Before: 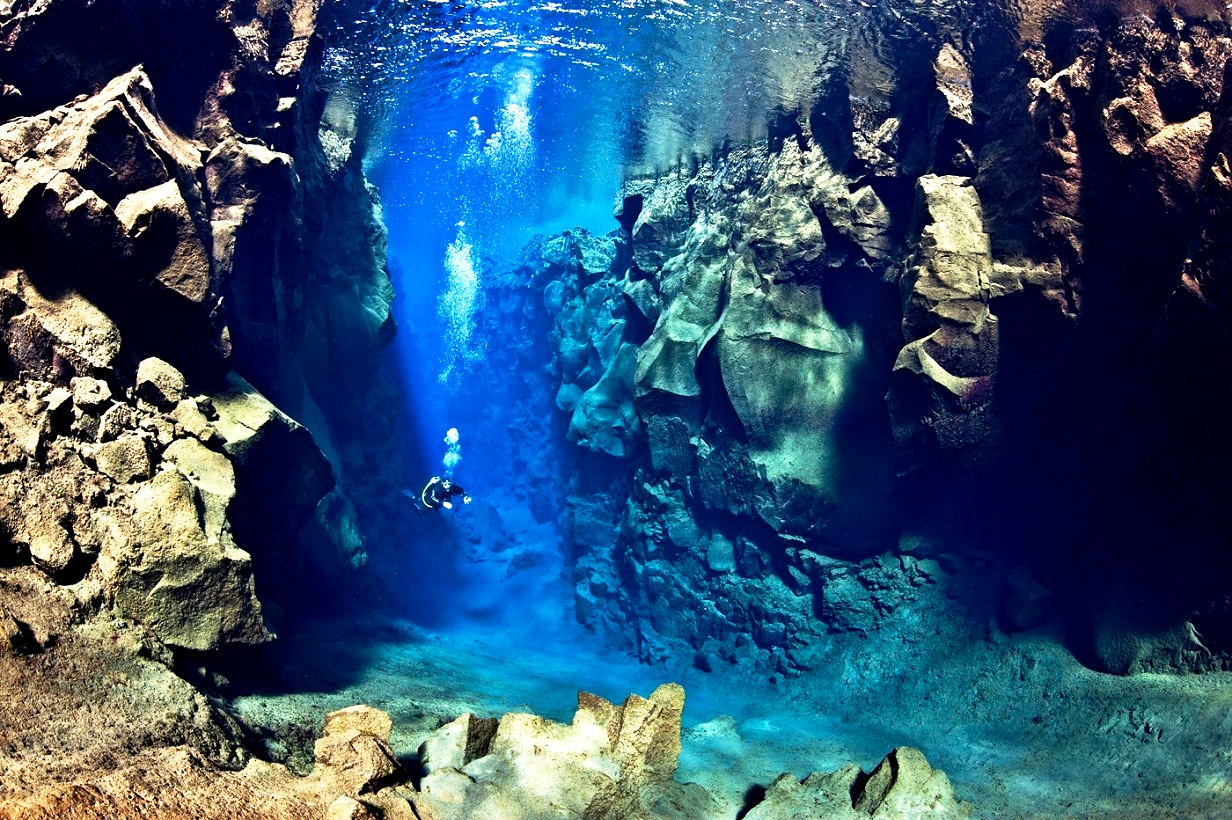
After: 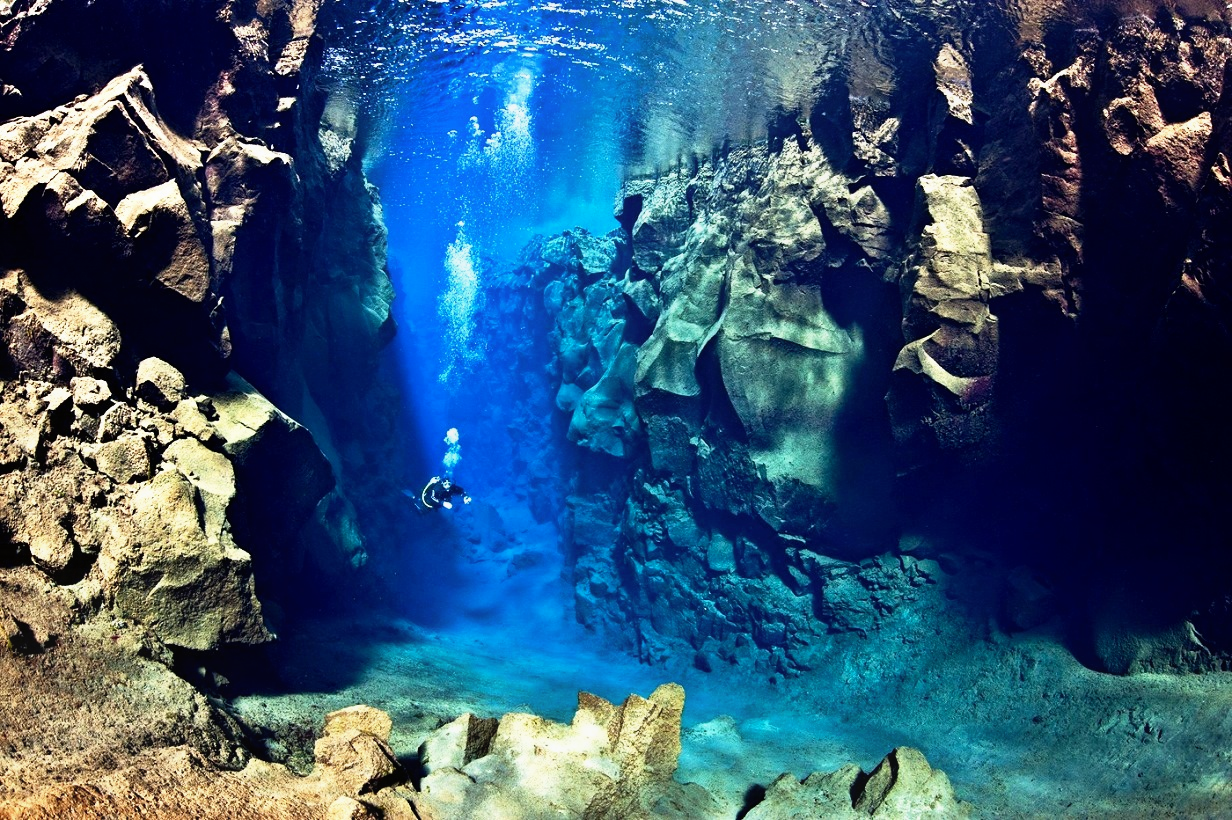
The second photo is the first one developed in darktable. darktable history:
contrast equalizer: y [[0.6 ×6], [0.55 ×6], [0 ×6], [0 ×6], [0 ×6]], mix -0.187
